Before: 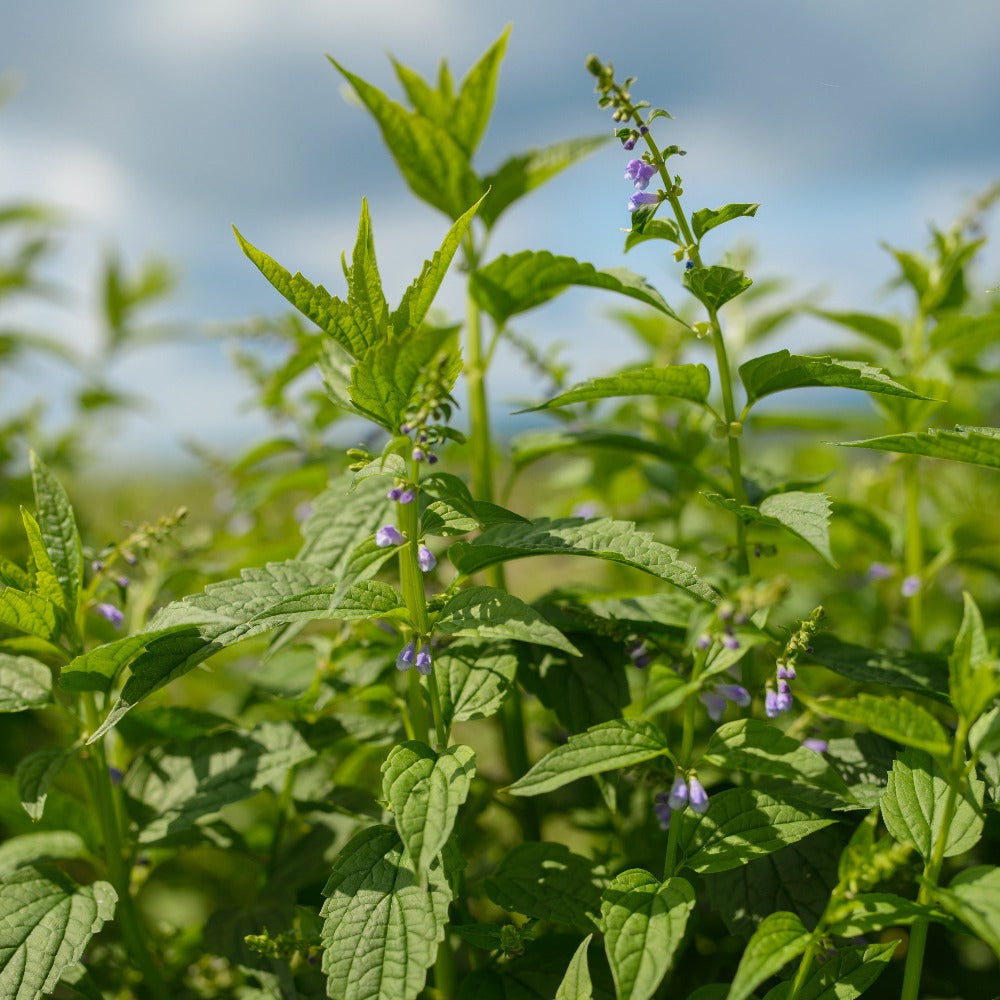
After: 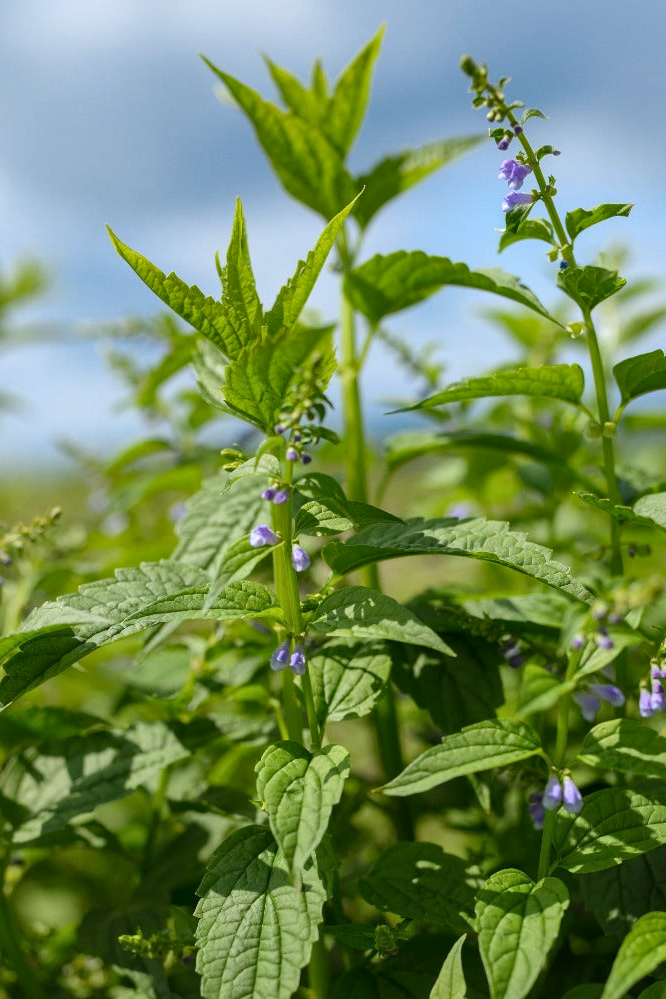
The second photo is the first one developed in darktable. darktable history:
white balance: red 0.954, blue 1.079
crop and rotate: left 12.673%, right 20.66%
levels: mode automatic
local contrast: mode bilateral grid, contrast 20, coarseness 50, detail 120%, midtone range 0.2
